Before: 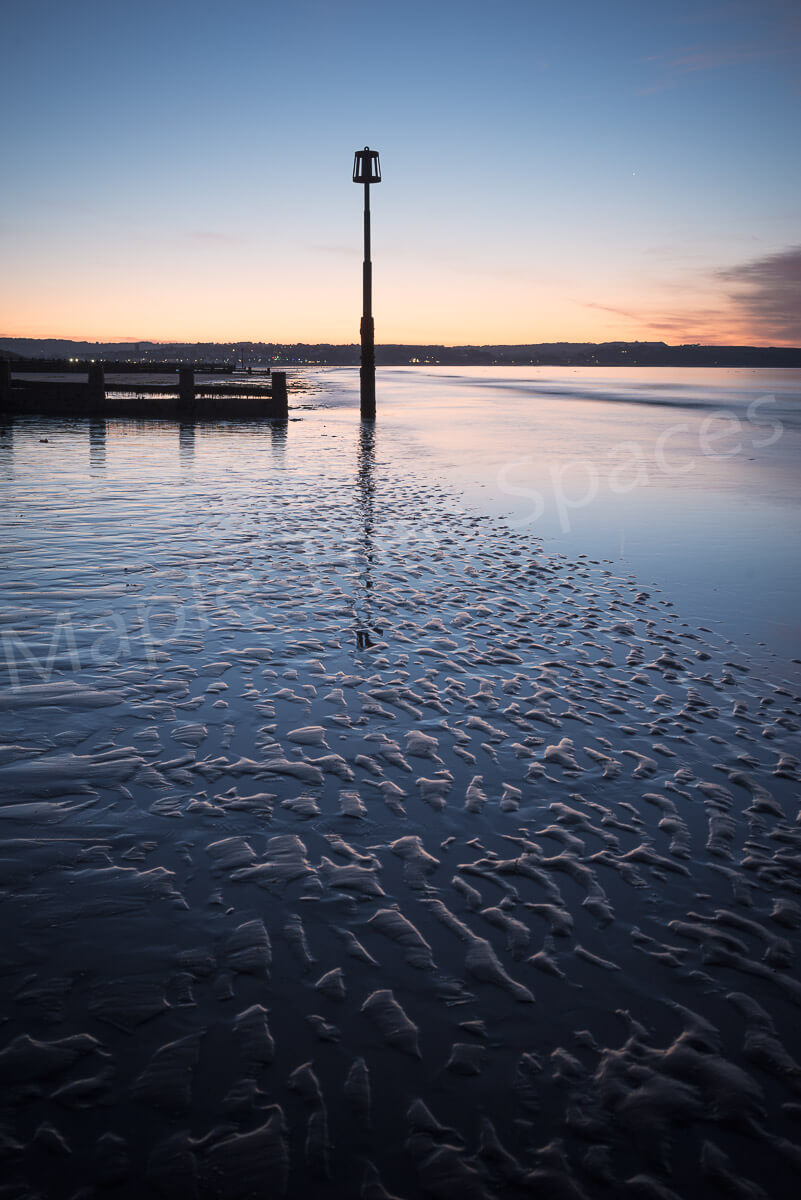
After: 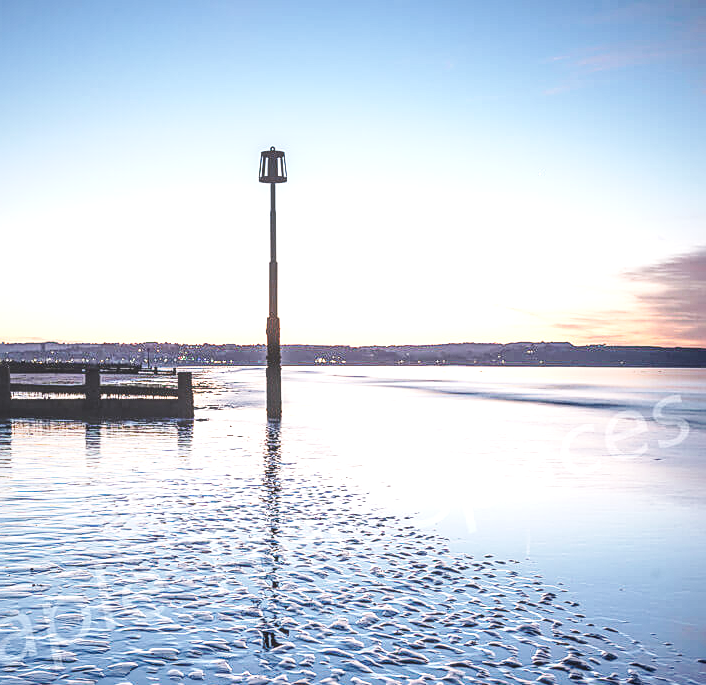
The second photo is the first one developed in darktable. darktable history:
crop and rotate: left 11.794%, bottom 42.882%
exposure: black level correction 0, exposure 1.001 EV, compensate highlight preservation false
sharpen: on, module defaults
base curve: curves: ch0 [(0, 0) (0.036, 0.025) (0.121, 0.166) (0.206, 0.329) (0.605, 0.79) (1, 1)], preserve colors none
local contrast: highlights 0%, shadows 2%, detail 133%
